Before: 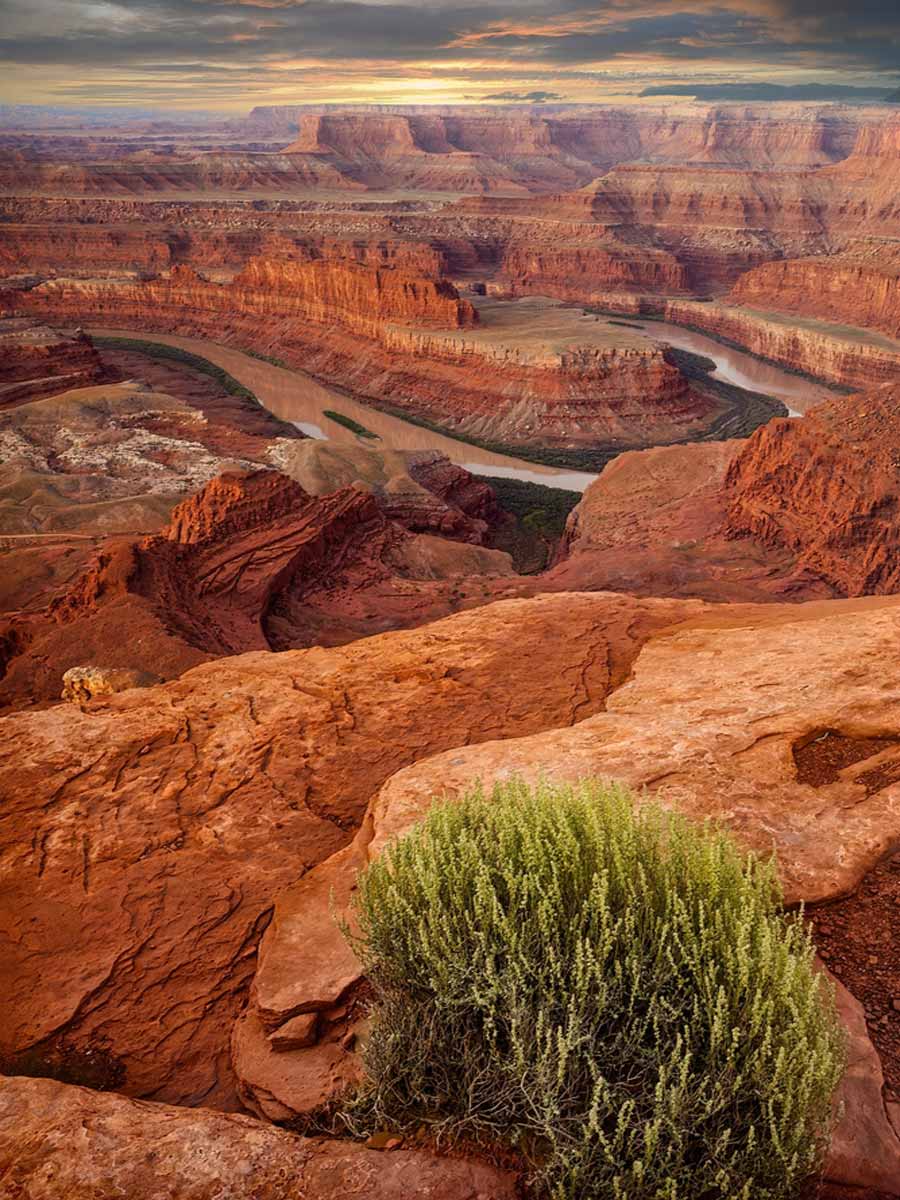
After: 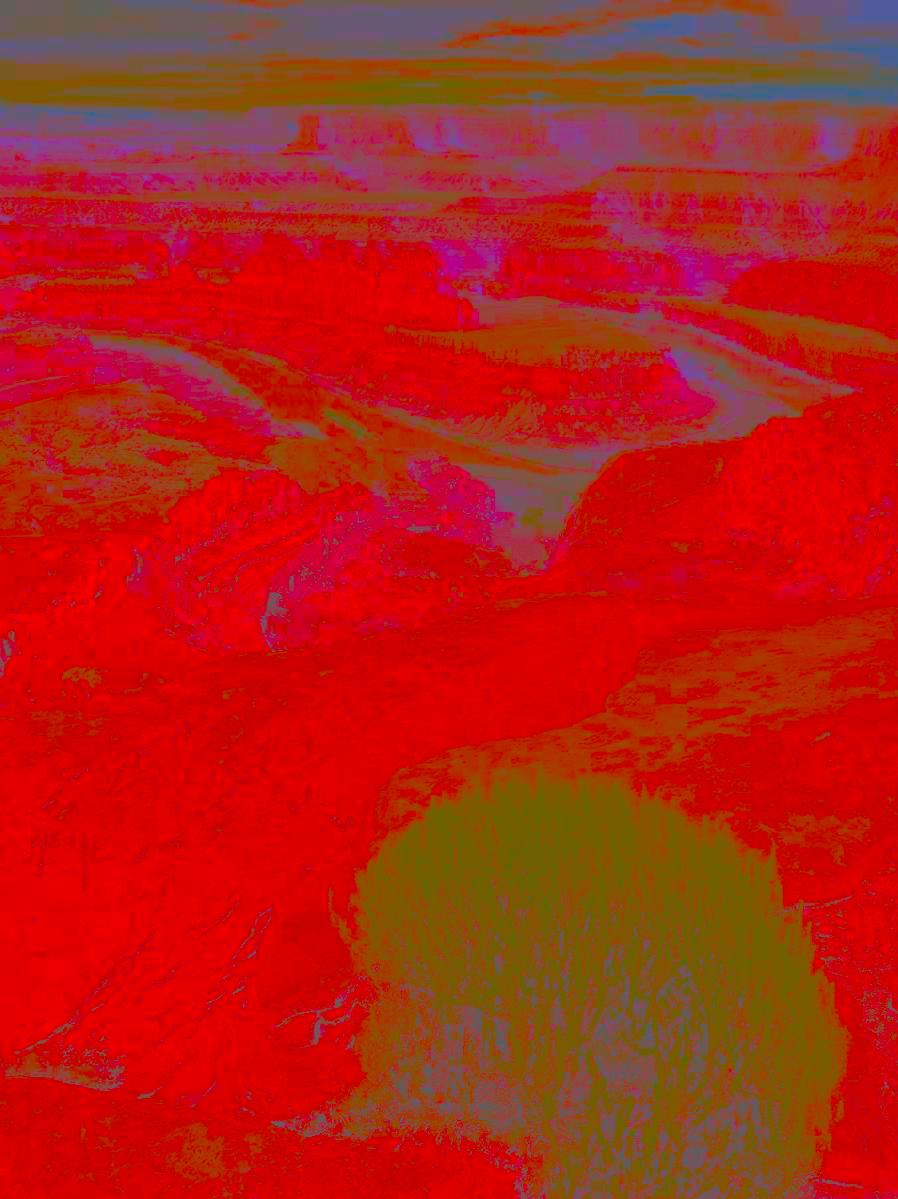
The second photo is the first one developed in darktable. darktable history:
color balance rgb: shadows lift › luminance 0.61%, shadows lift › chroma 6.713%, shadows lift › hue 300.59°, perceptual saturation grading › global saturation 20%, perceptual saturation grading › highlights -25.911%, perceptual saturation grading › shadows 24.483%, perceptual brilliance grading › global brilliance 19.392%
crop and rotate: left 0.137%, bottom 0.002%
contrast brightness saturation: contrast -0.988, brightness -0.157, saturation 0.733
tone equalizer: -7 EV 0.164 EV, -6 EV 0.58 EV, -5 EV 1.14 EV, -4 EV 1.33 EV, -3 EV 1.18 EV, -2 EV 0.6 EV, -1 EV 0.149 EV
sharpen: amount 0.497
